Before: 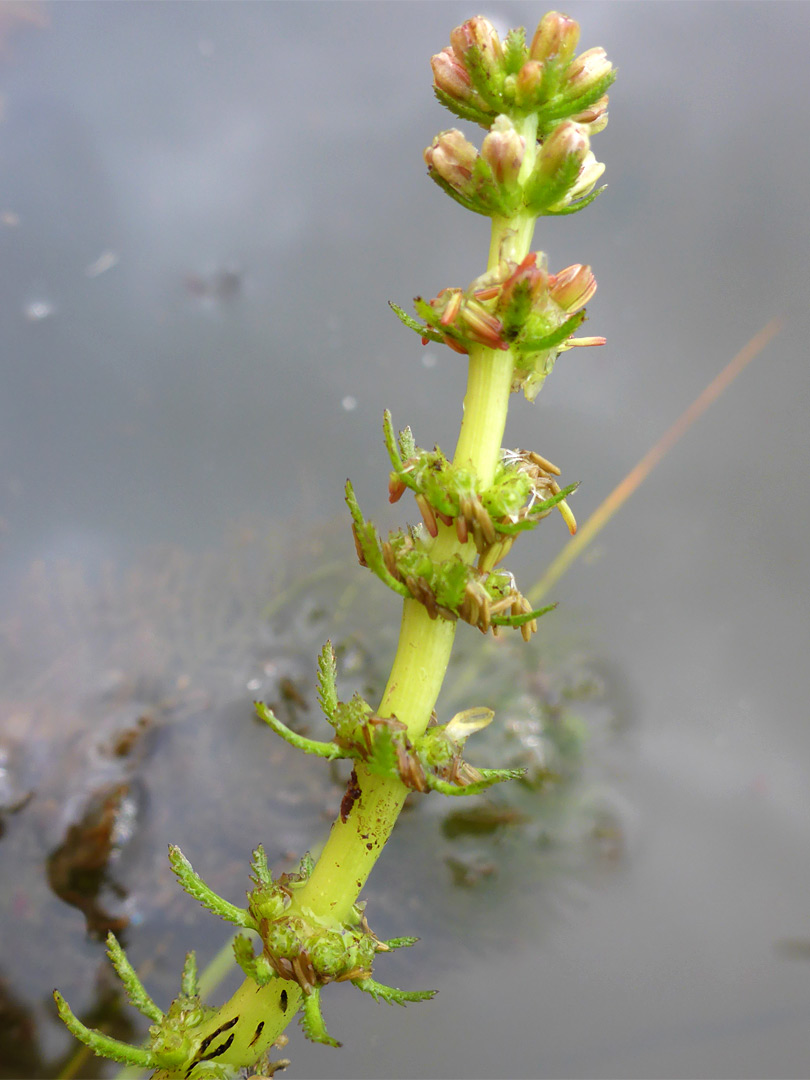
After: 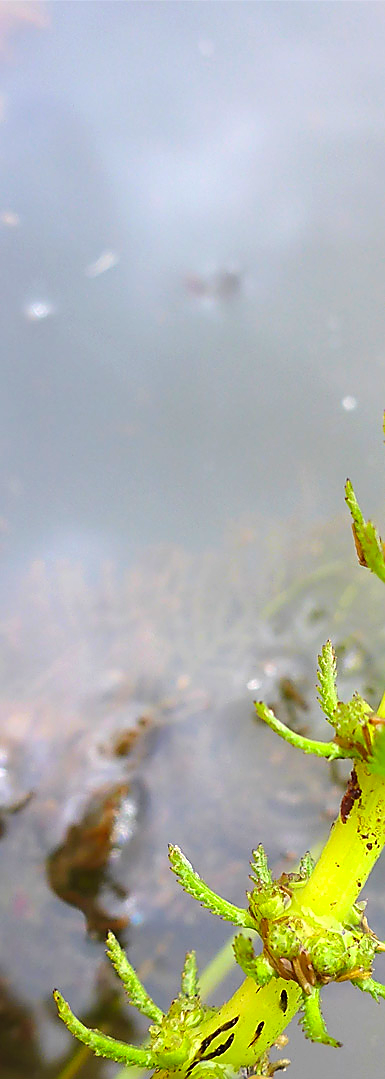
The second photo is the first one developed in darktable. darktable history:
crop and rotate: left 0.008%, top 0%, right 52.361%
contrast brightness saturation: contrast 0.075, saturation 0.202
exposure: black level correction -0.002, exposure 0.711 EV, compensate highlight preservation false
sharpen: radius 1.348, amount 1.264, threshold 0.826
